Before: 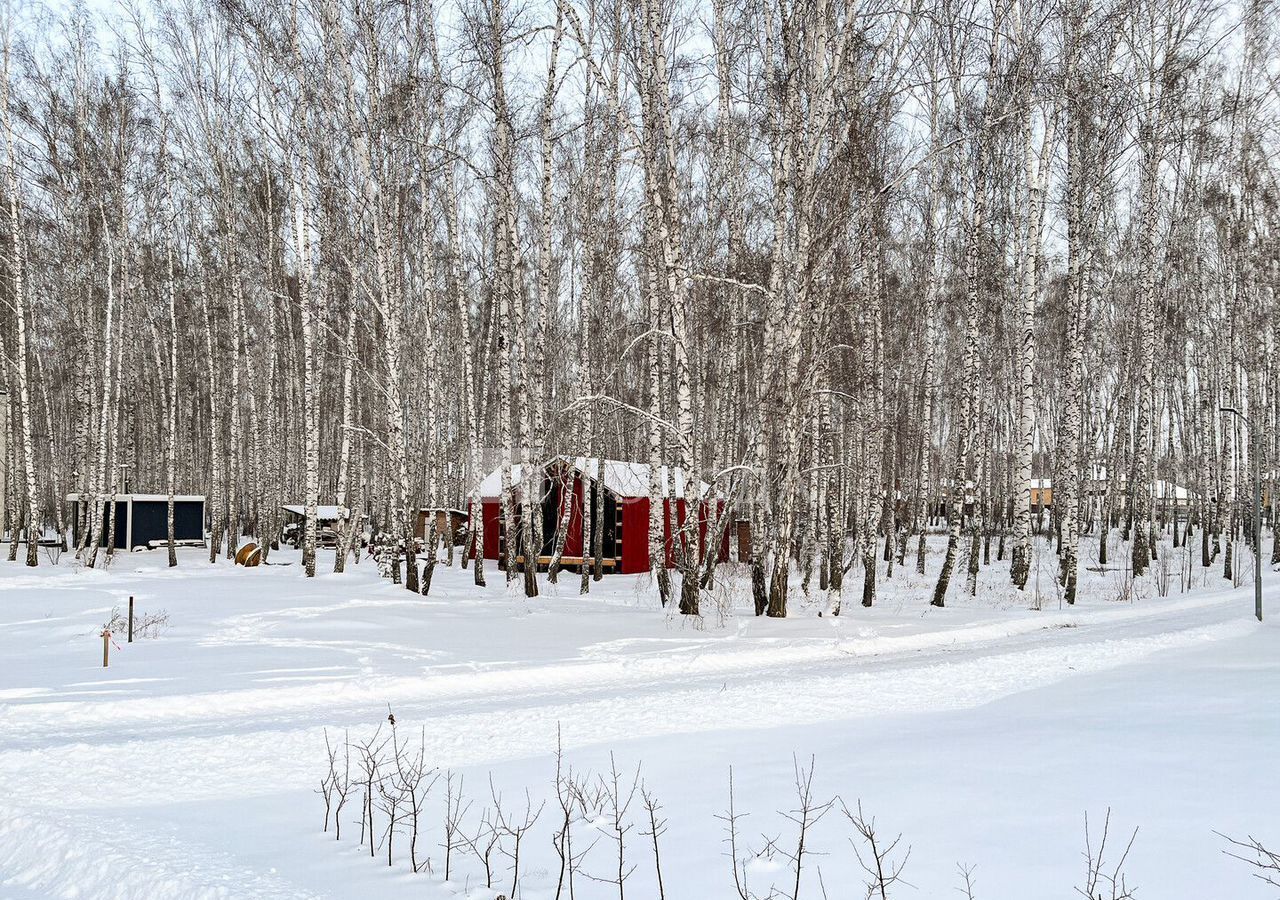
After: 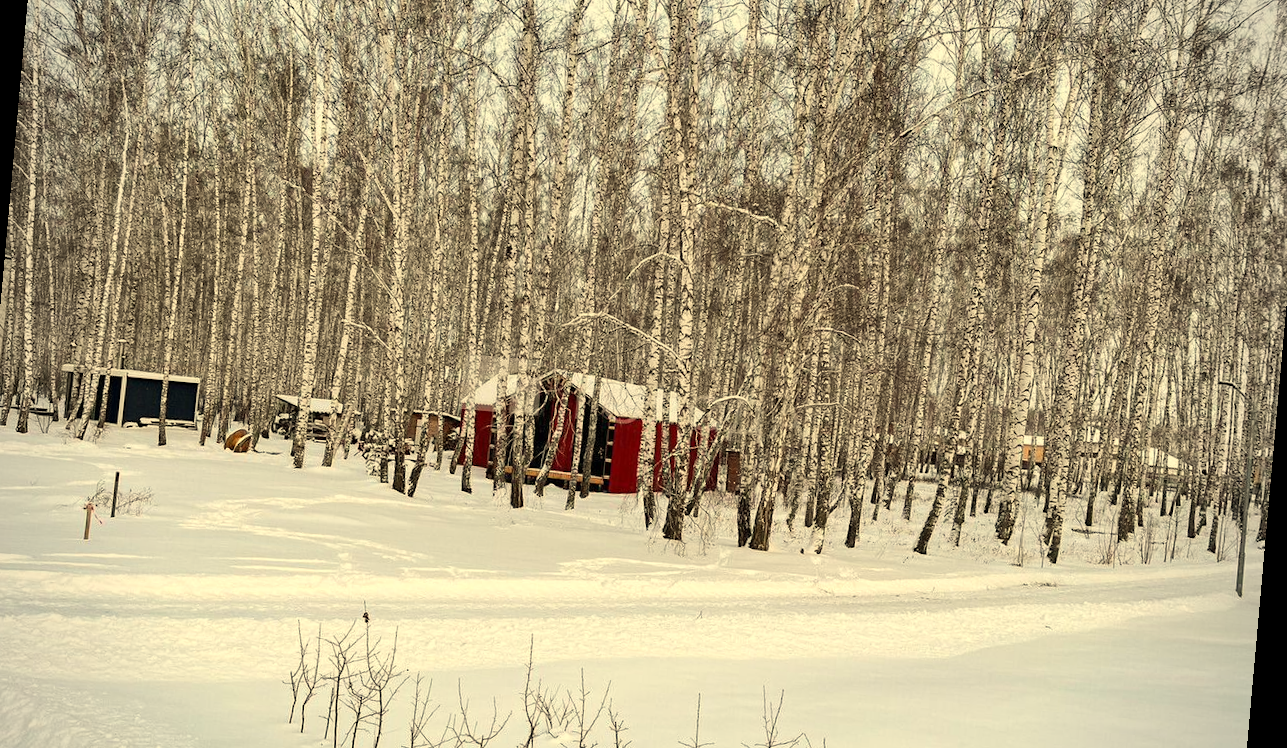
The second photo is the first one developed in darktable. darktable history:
crop and rotate: left 2.991%, top 13.302%, right 1.981%, bottom 12.636%
vignetting: fall-off radius 60.92%
white balance: red 1.08, blue 0.791
rotate and perspective: rotation 5.12°, automatic cropping off
